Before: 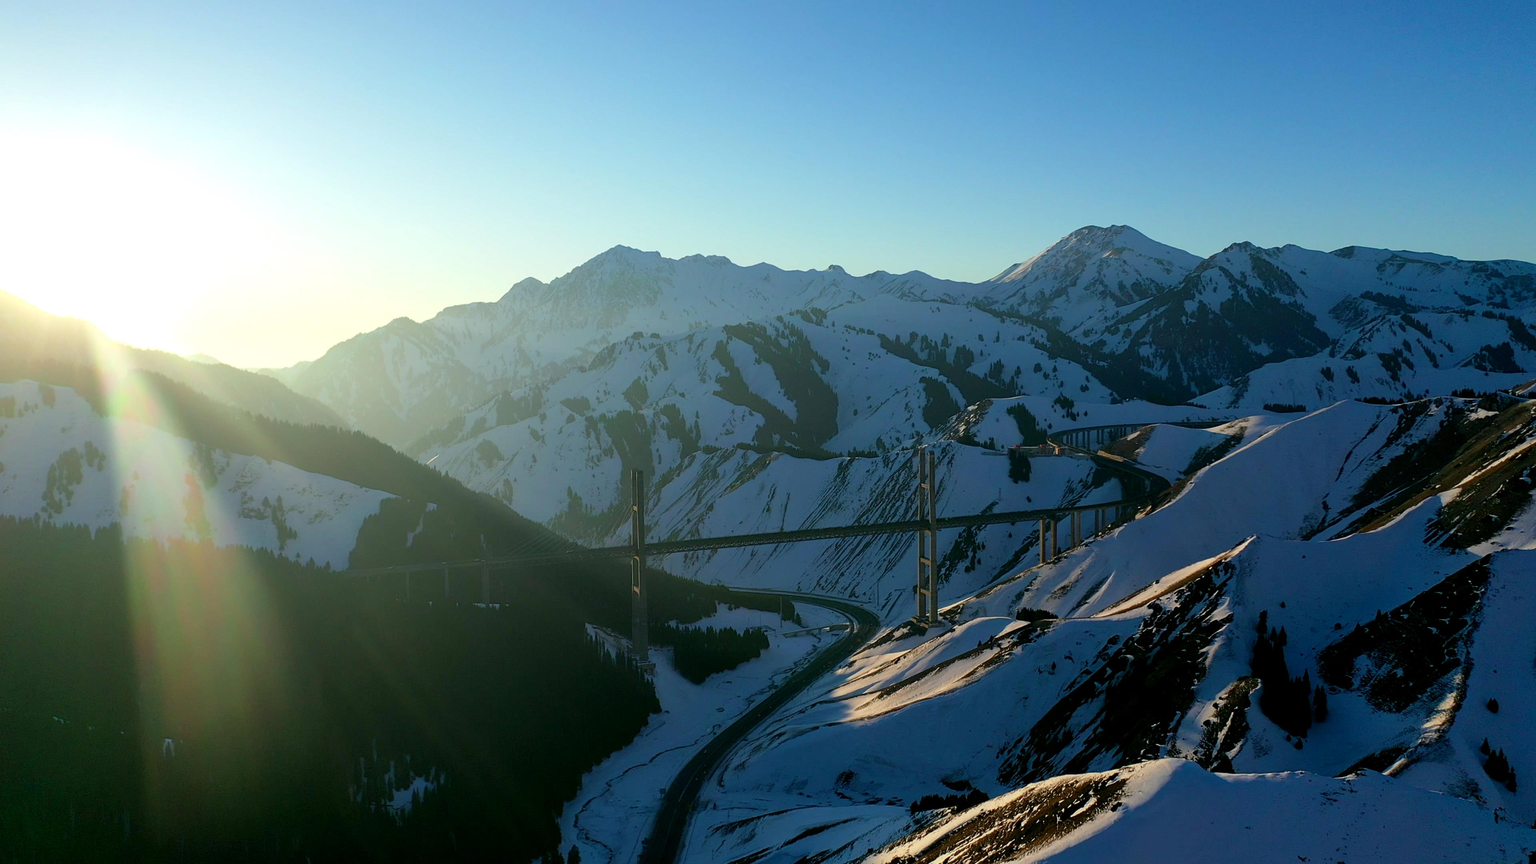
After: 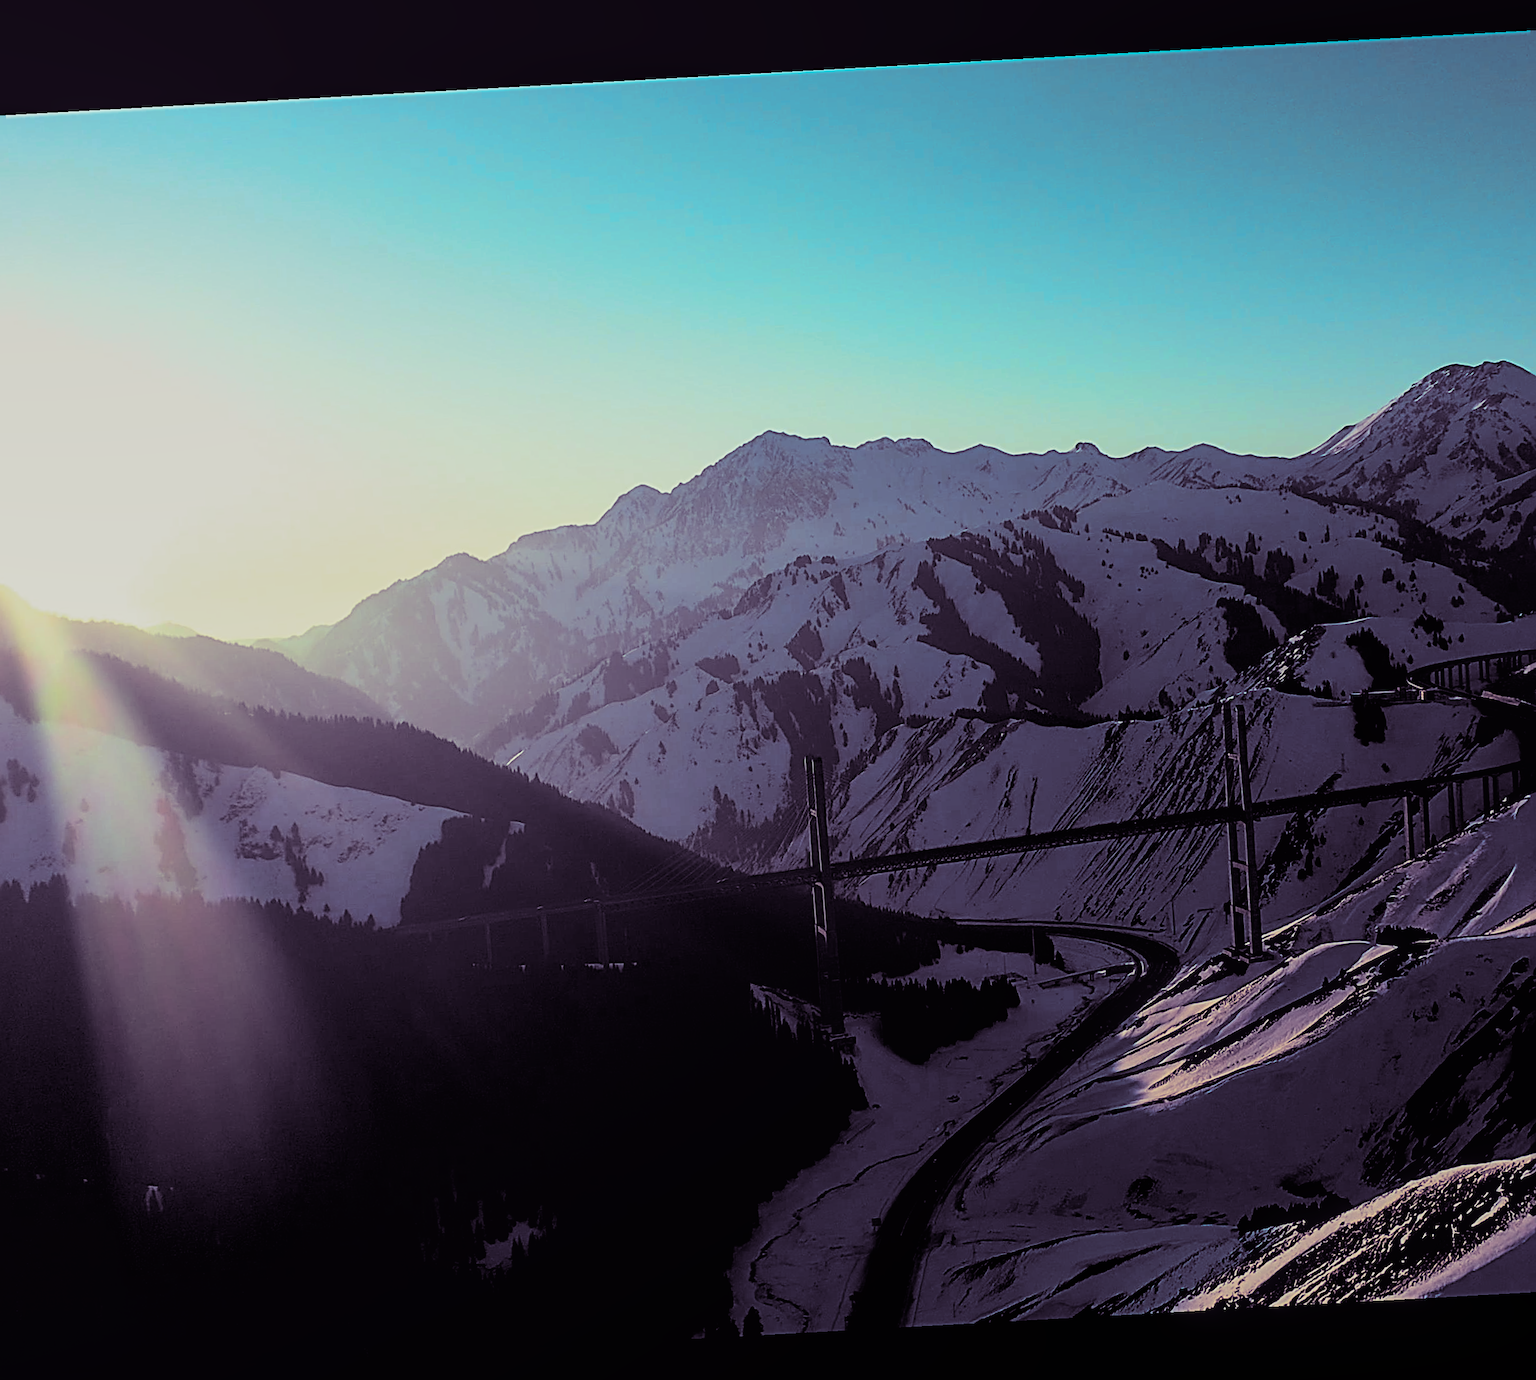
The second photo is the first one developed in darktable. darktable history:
color zones: curves: ch0 [(0.254, 0.492) (0.724, 0.62)]; ch1 [(0.25, 0.528) (0.719, 0.796)]; ch2 [(0, 0.472) (0.25, 0.5) (0.73, 0.184)]
crop and rotate: left 6.617%, right 26.717%
split-toning: shadows › hue 266.4°, shadows › saturation 0.4, highlights › hue 61.2°, highlights › saturation 0.3, compress 0%
rotate and perspective: rotation -3.18°, automatic cropping off
local contrast: detail 110%
filmic rgb: black relative exposure -4.88 EV, hardness 2.82
contrast brightness saturation: contrast 0.19, brightness -0.11, saturation 0.21
sharpen: radius 3.69, amount 0.928
